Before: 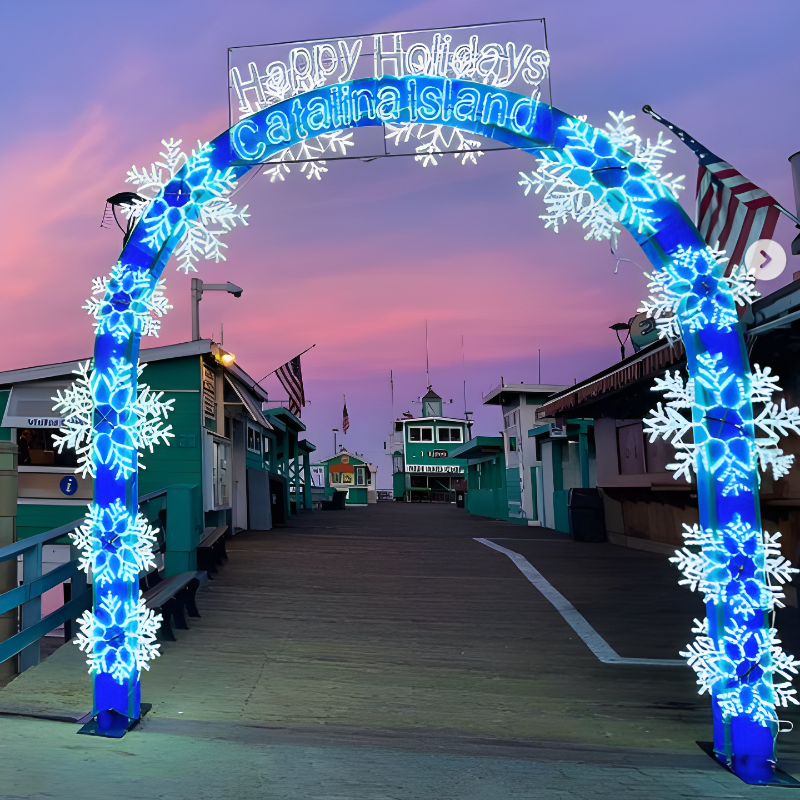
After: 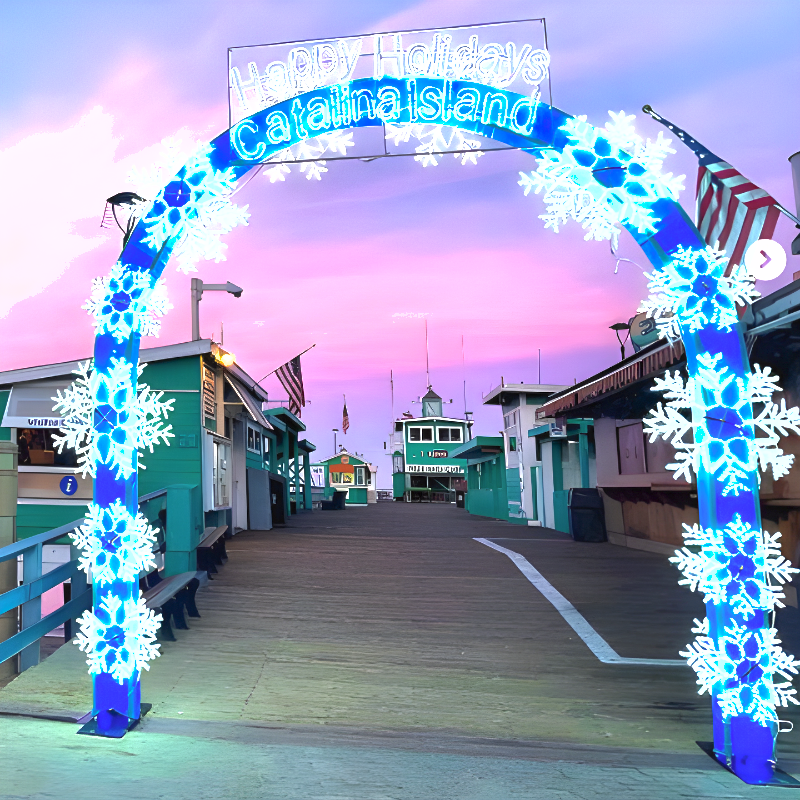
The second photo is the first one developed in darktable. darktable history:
contrast brightness saturation: saturation -0.04
shadows and highlights: on, module defaults
exposure: black level correction 0, exposure 1.55 EV, compensate exposure bias true, compensate highlight preservation false
